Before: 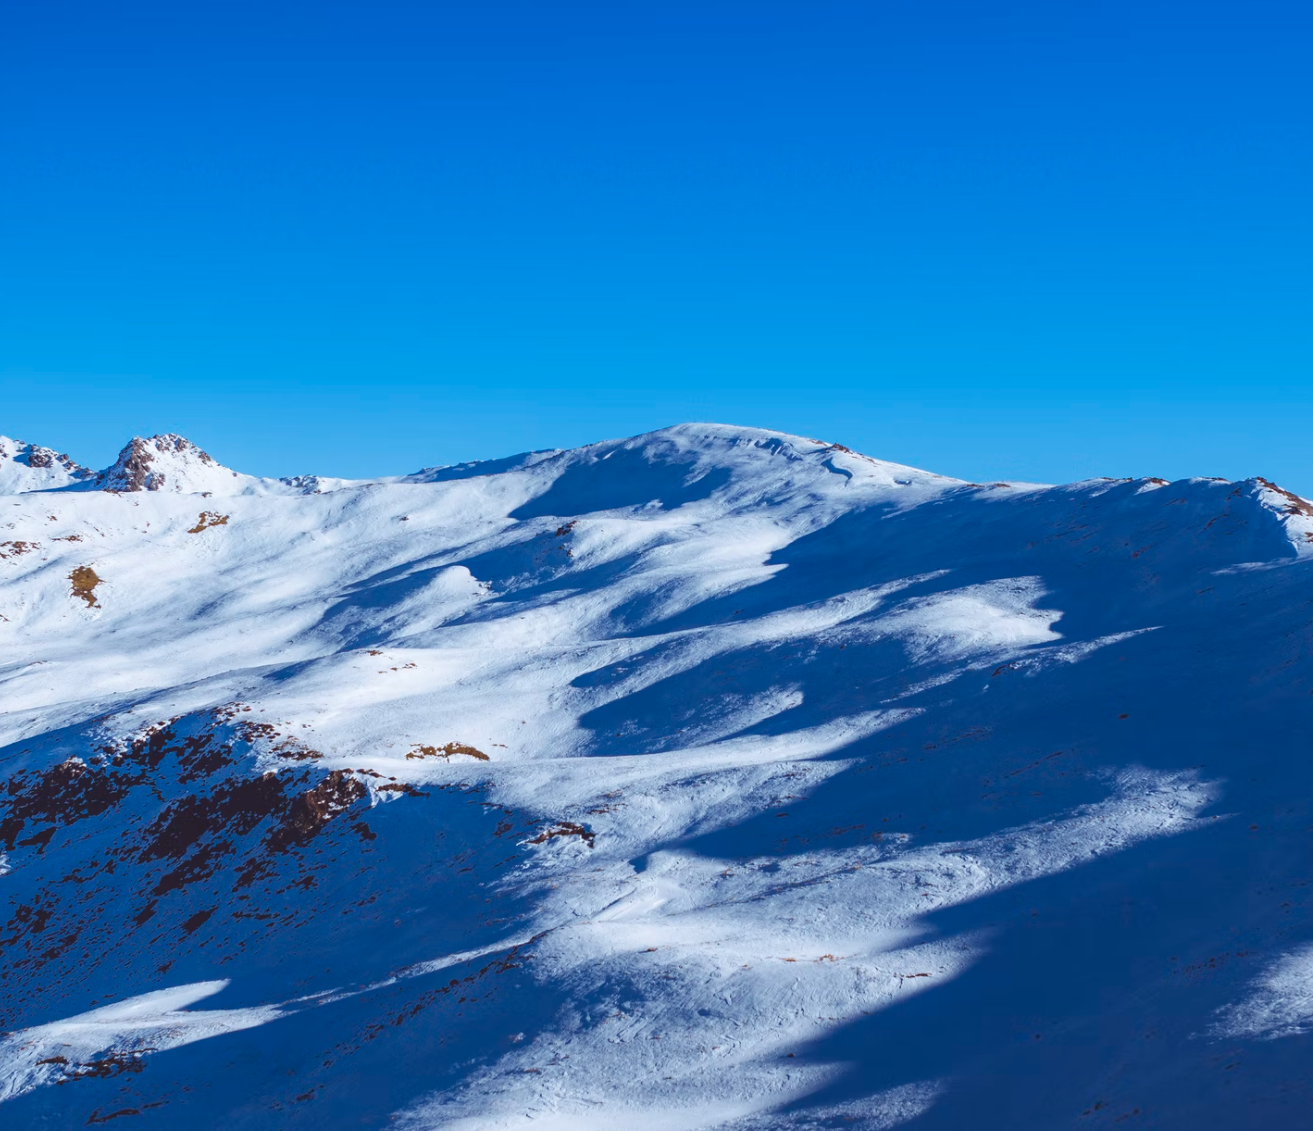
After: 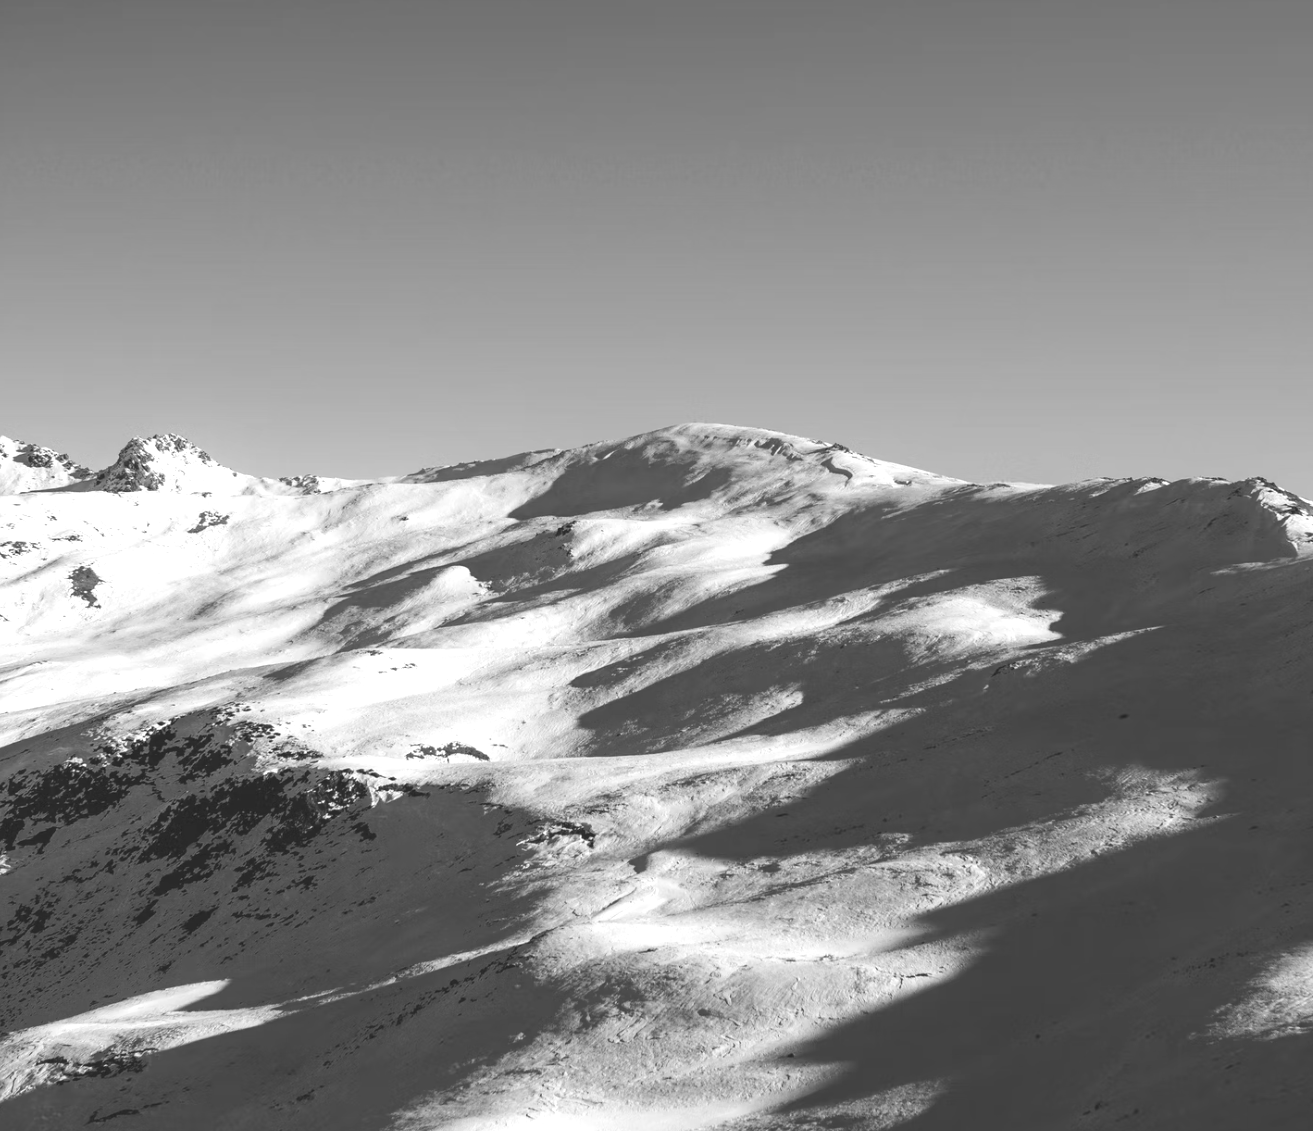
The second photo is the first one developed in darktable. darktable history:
monochrome: a 1.94, b -0.638
exposure: black level correction 0, exposure 0.5 EV, compensate highlight preservation false
